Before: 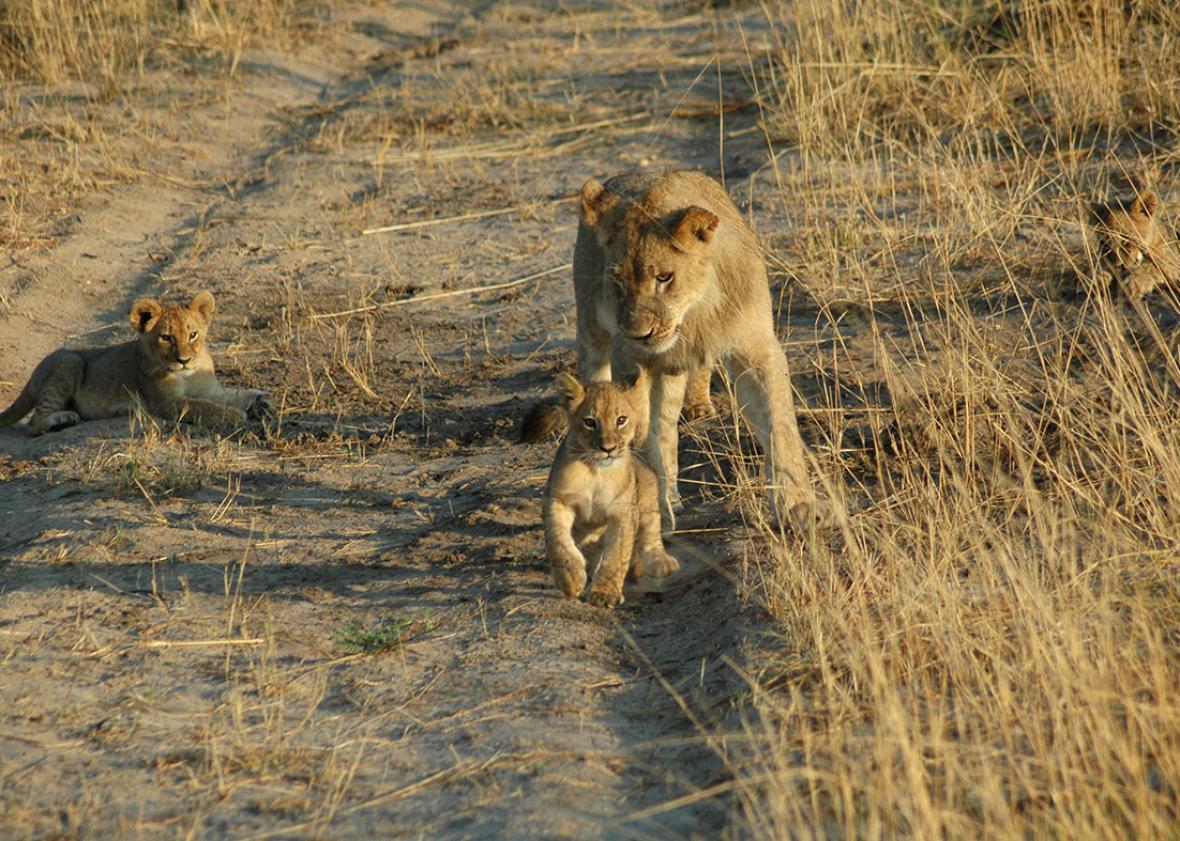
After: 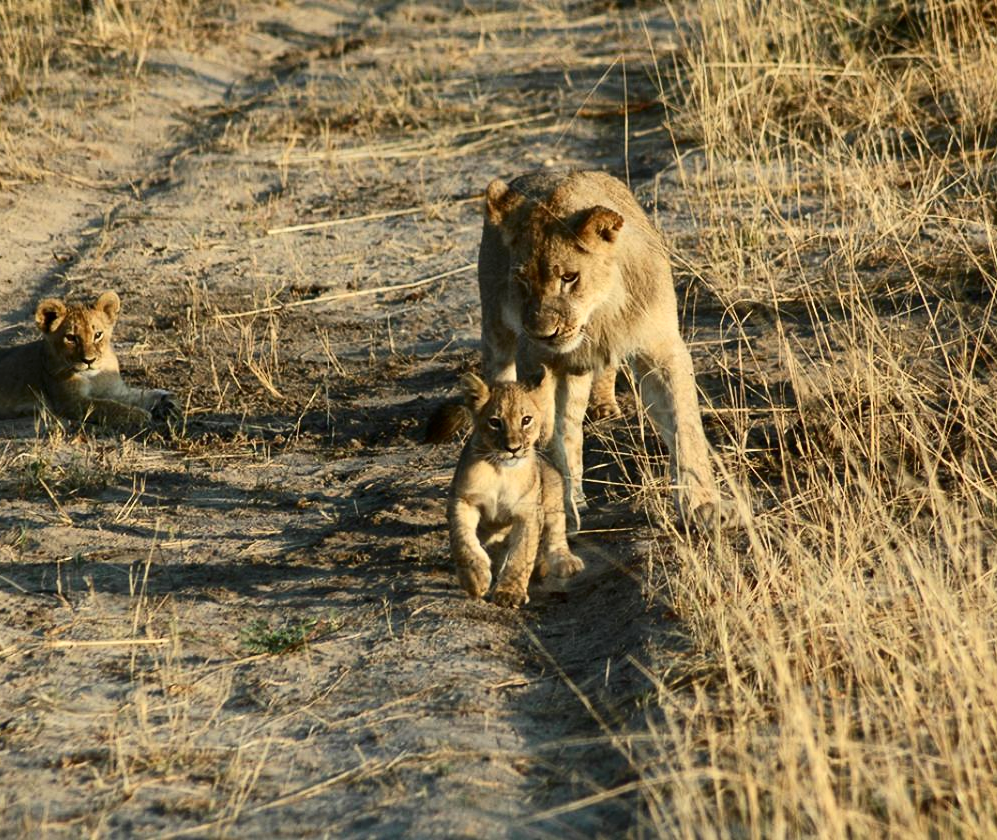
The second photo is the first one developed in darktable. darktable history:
contrast brightness saturation: contrast 0.293
crop: left 8.051%, right 7.402%
